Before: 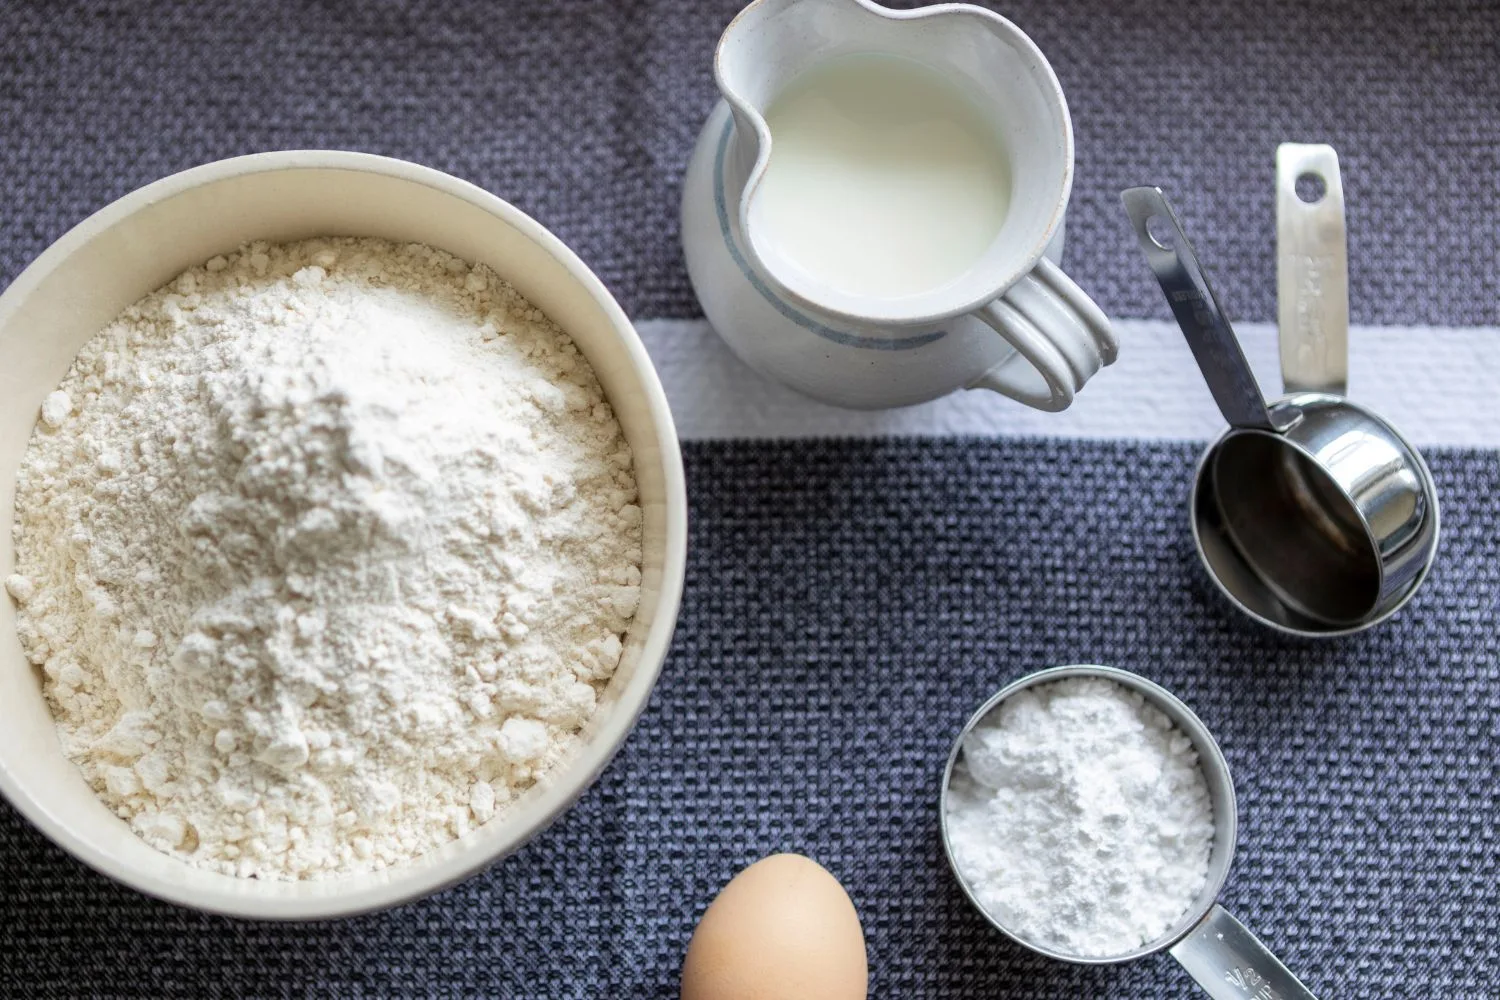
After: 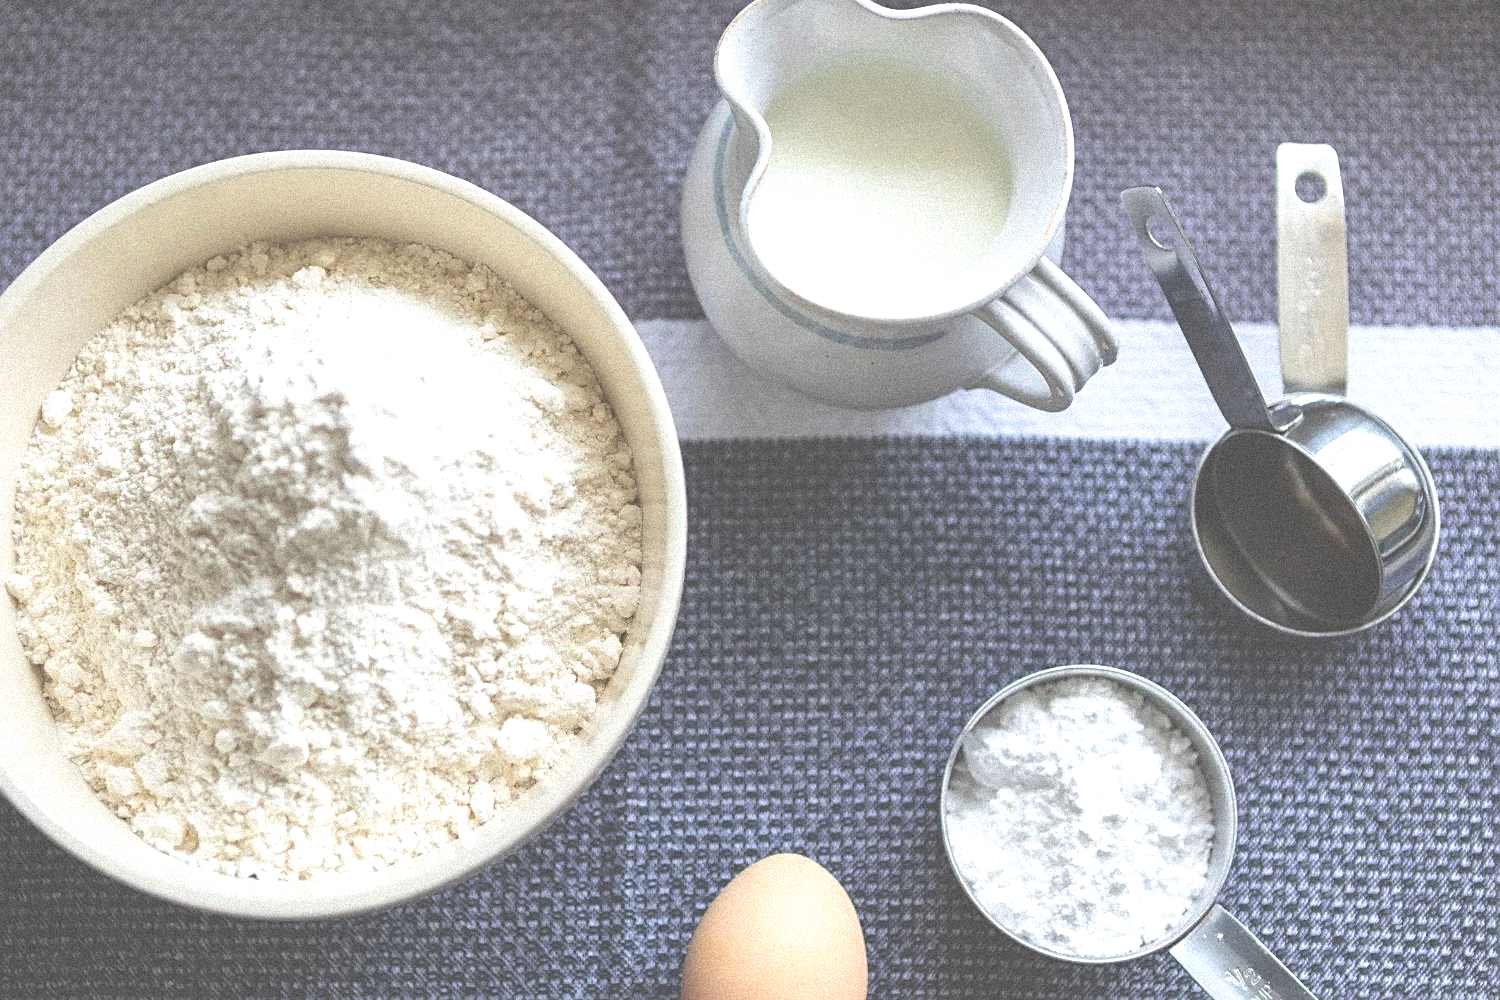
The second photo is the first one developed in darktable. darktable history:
exposure: black level correction -0.071, exposure 0.5 EV, compensate highlight preservation false
grain: coarseness 9.38 ISO, strength 34.99%, mid-tones bias 0%
sharpen: on, module defaults
